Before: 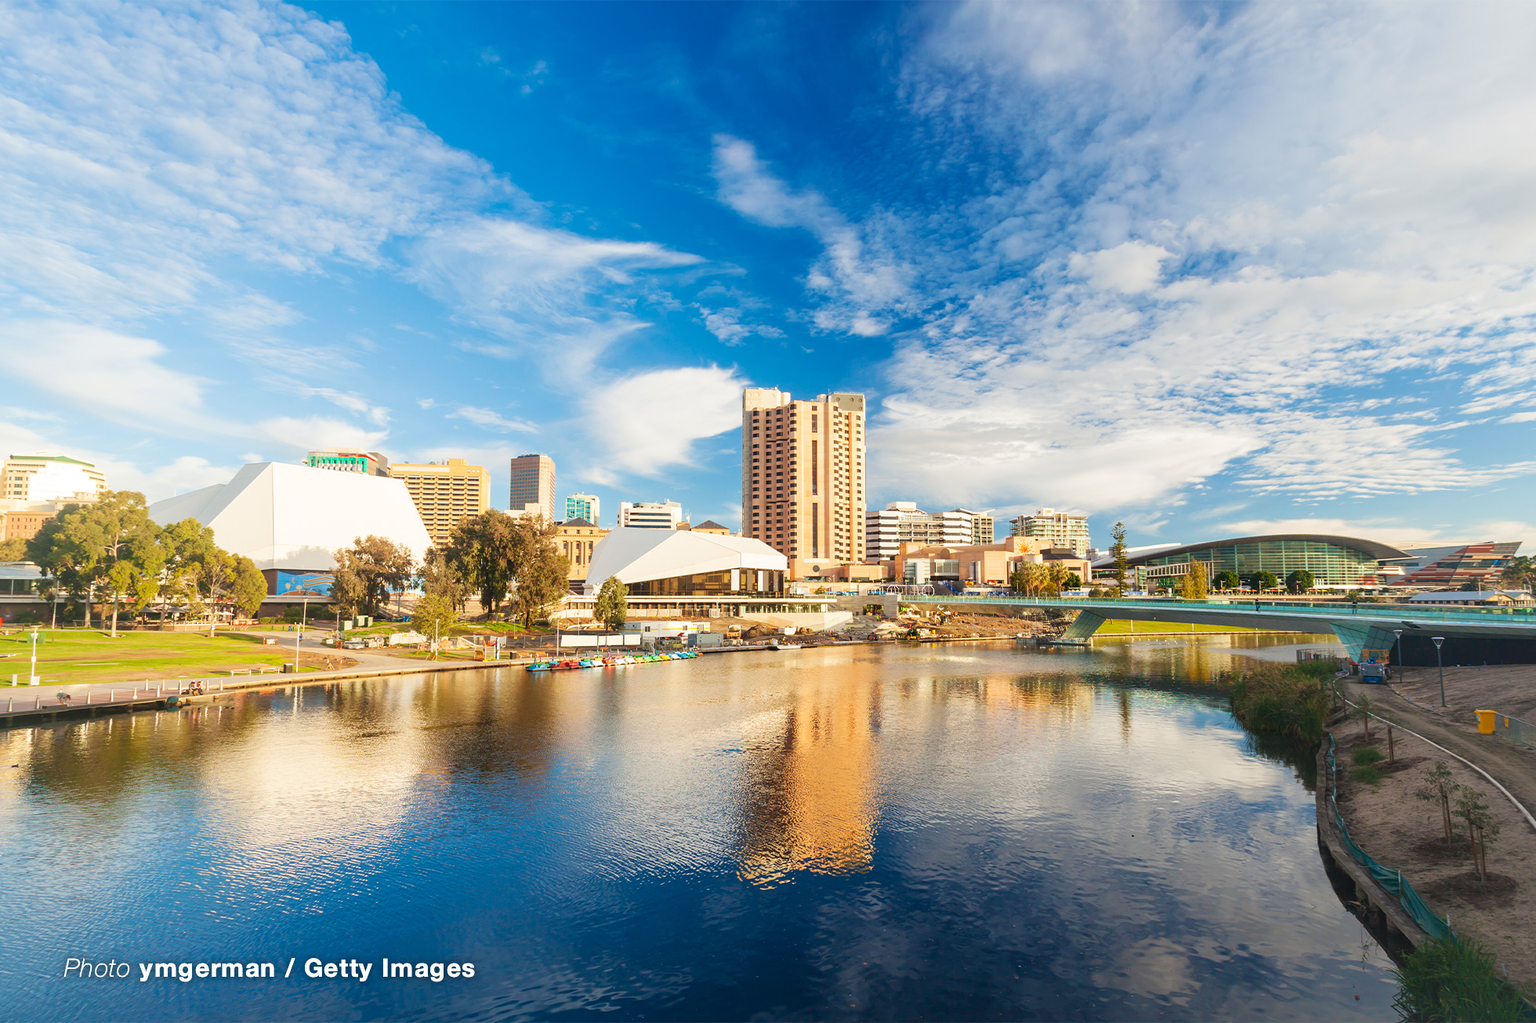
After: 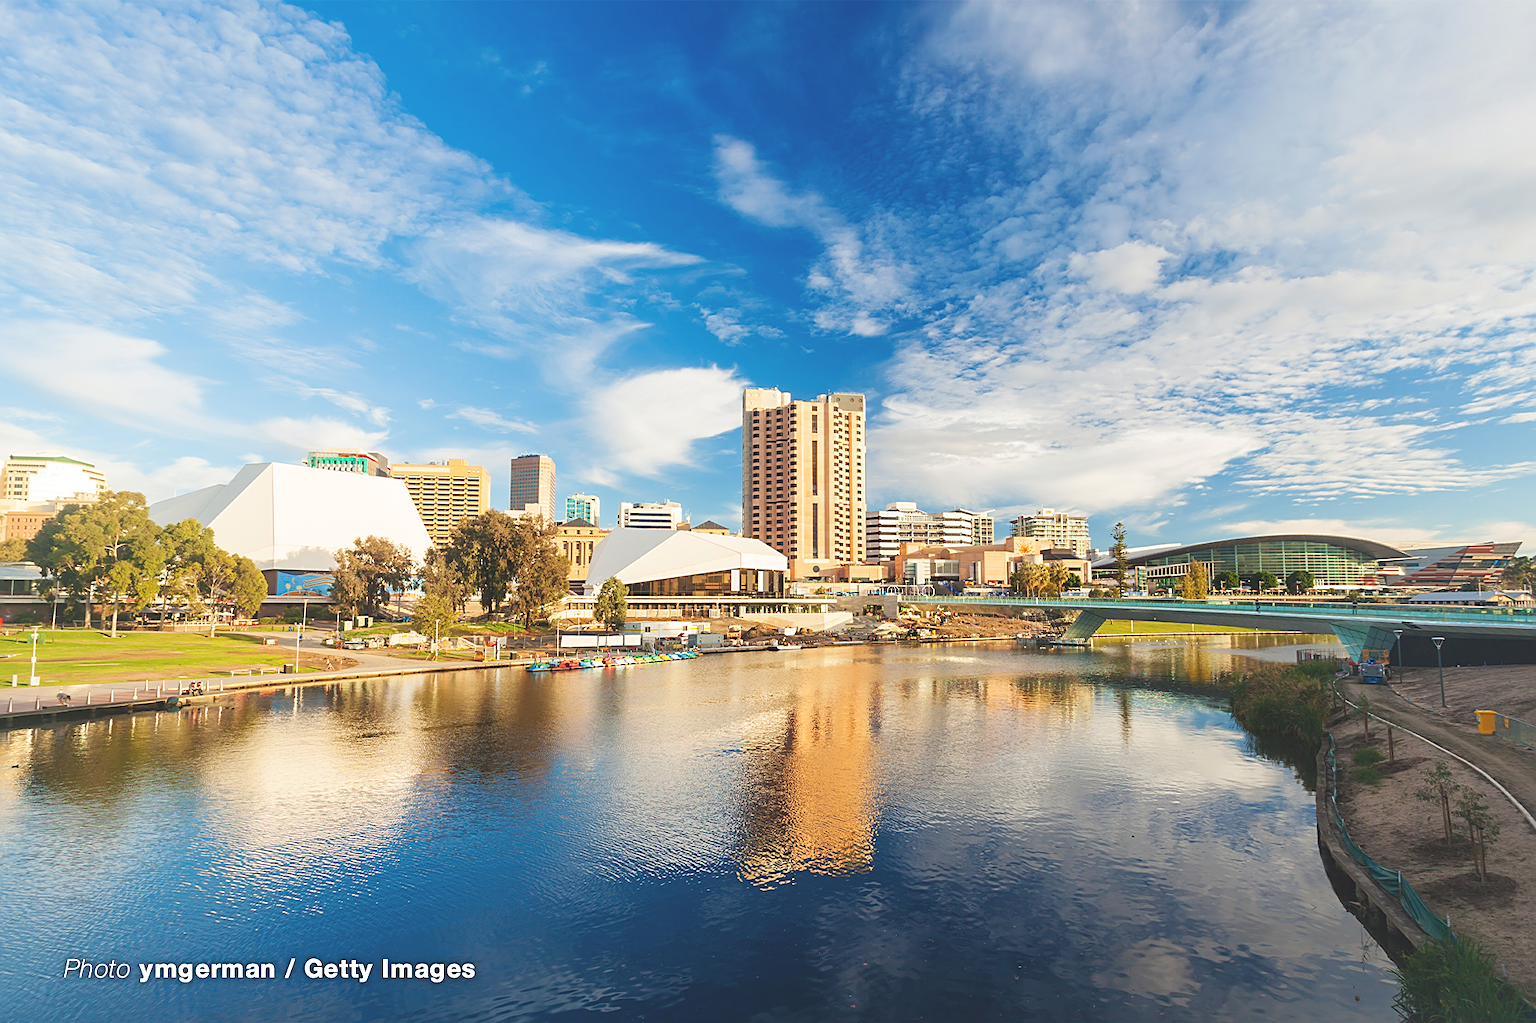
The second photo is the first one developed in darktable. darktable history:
sharpen: on, module defaults
exposure: black level correction -0.015, compensate highlight preservation false
